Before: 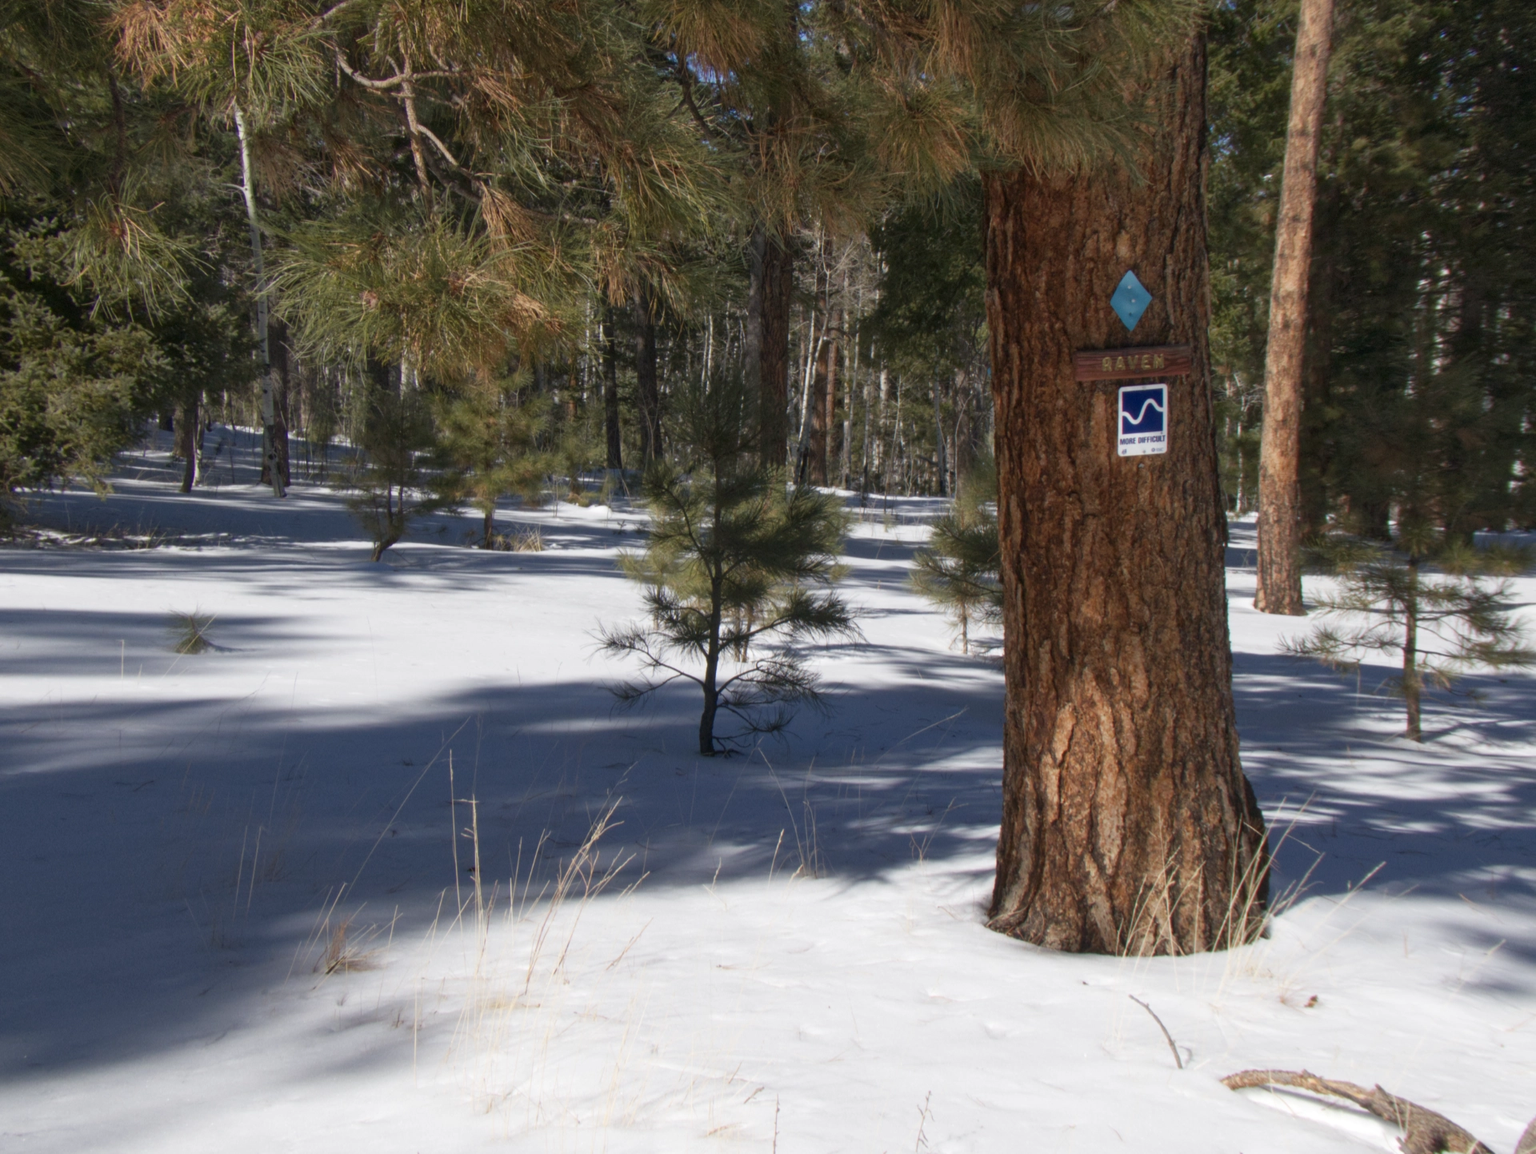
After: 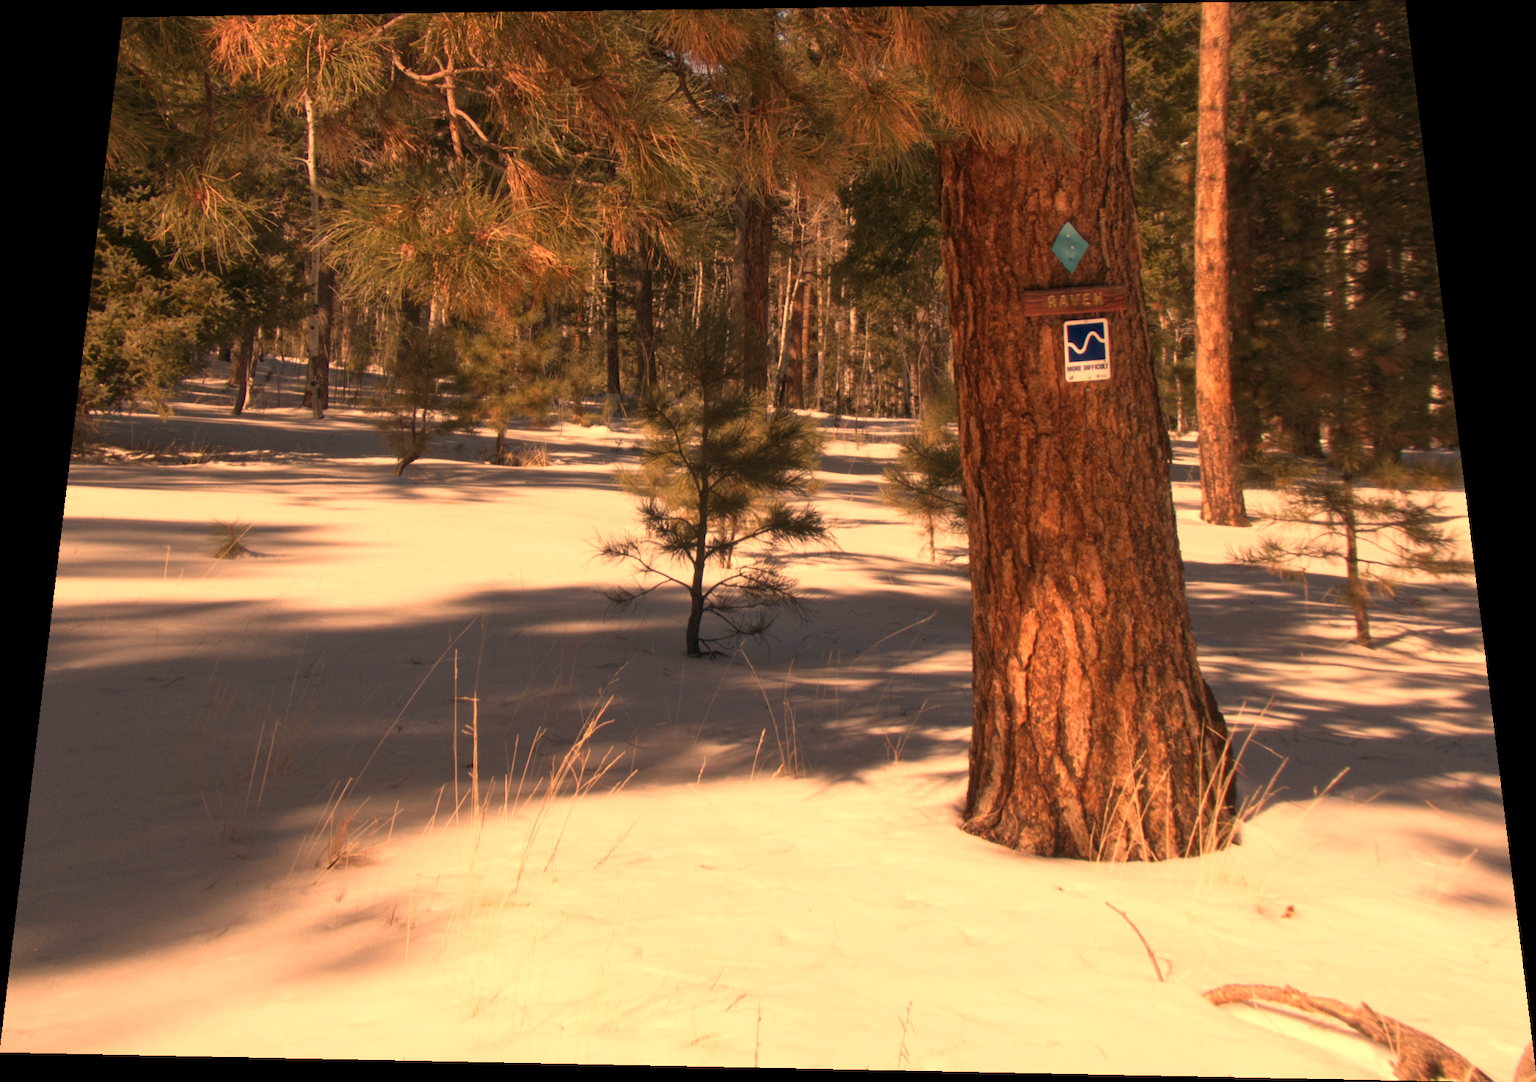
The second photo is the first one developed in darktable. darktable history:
rotate and perspective: rotation 0.128°, lens shift (vertical) -0.181, lens shift (horizontal) -0.044, shear 0.001, automatic cropping off
white balance: red 1.467, blue 0.684
